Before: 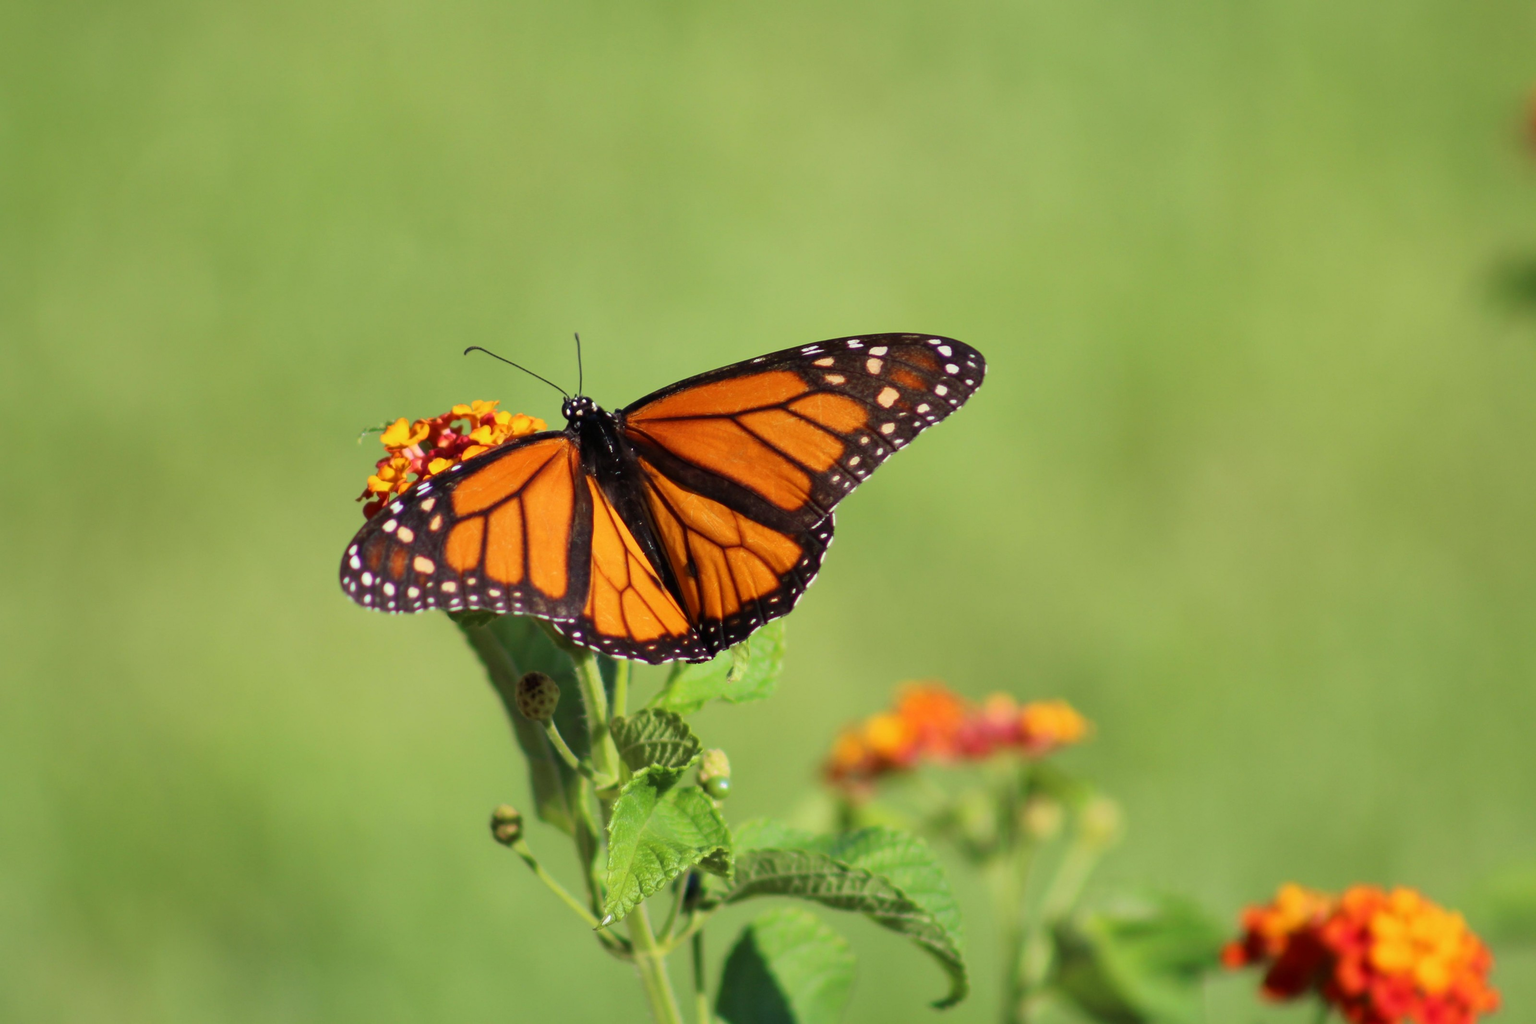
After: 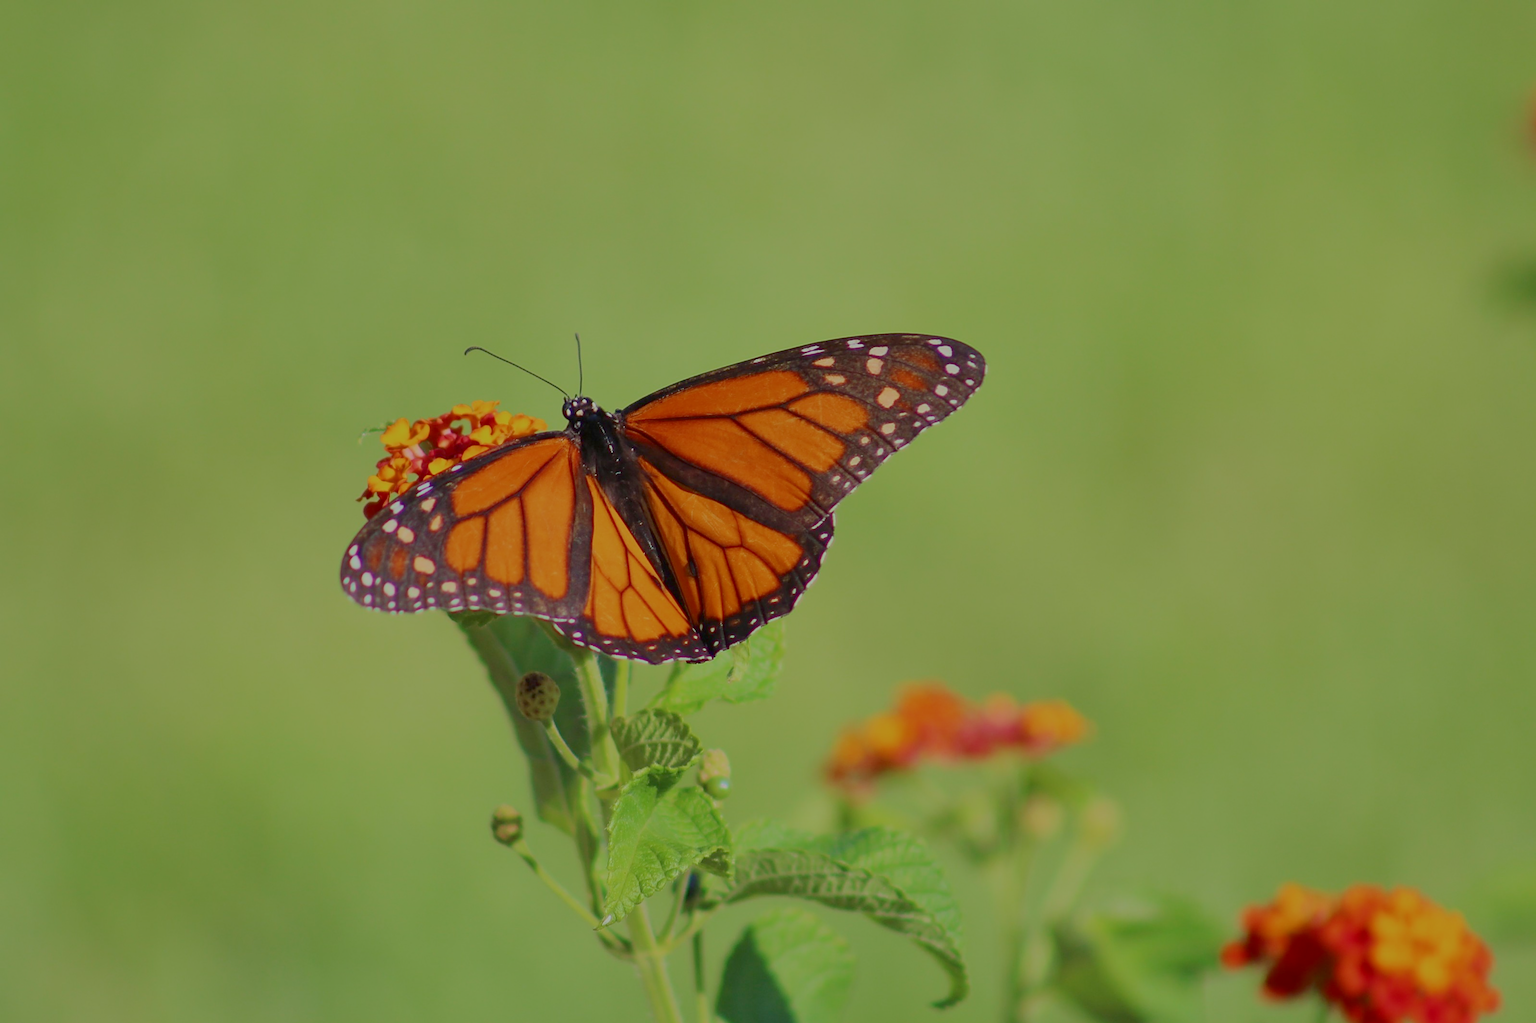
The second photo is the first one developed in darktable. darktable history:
filmic rgb: black relative exposure -14 EV, white relative exposure 8 EV, threshold 3 EV, hardness 3.74, latitude 50%, contrast 0.5, color science v5 (2021), contrast in shadows safe, contrast in highlights safe, enable highlight reconstruction true
sharpen: on, module defaults
contrast brightness saturation: contrast 0.14
